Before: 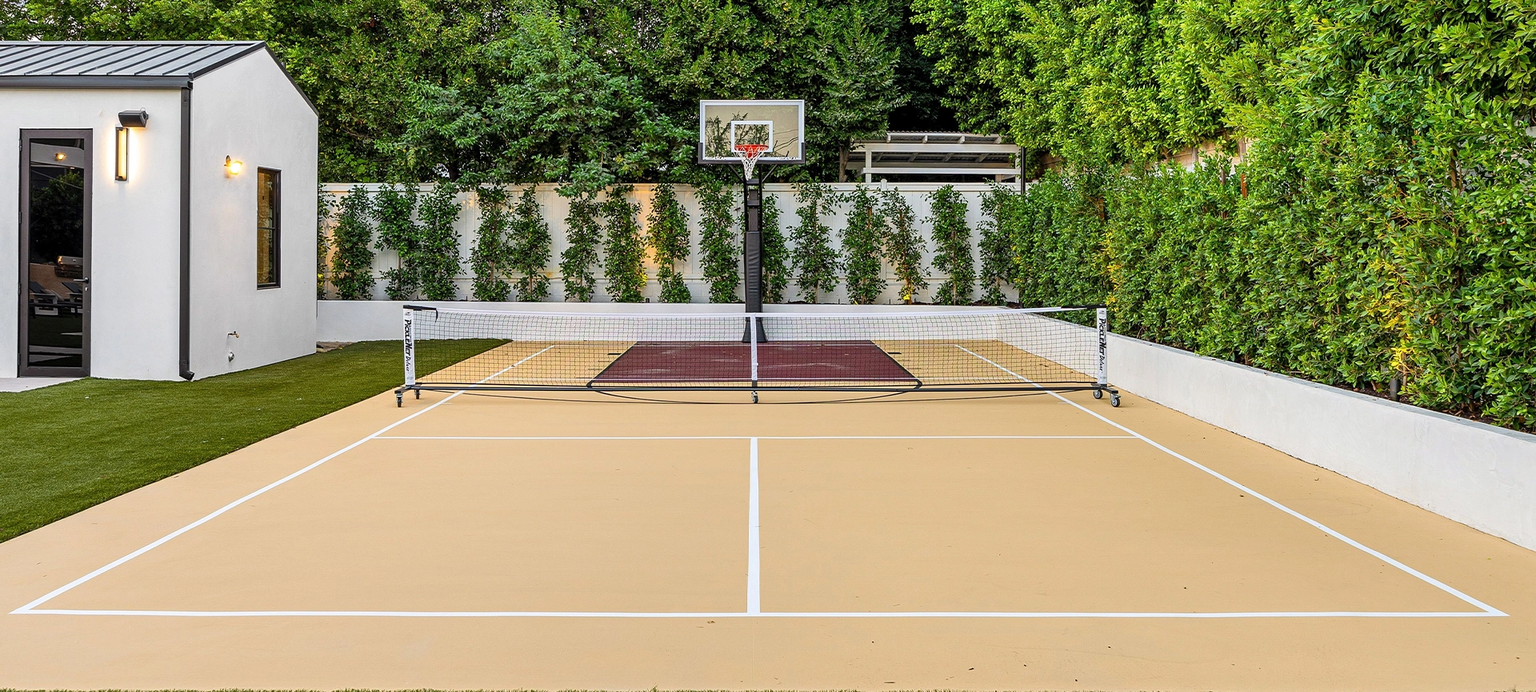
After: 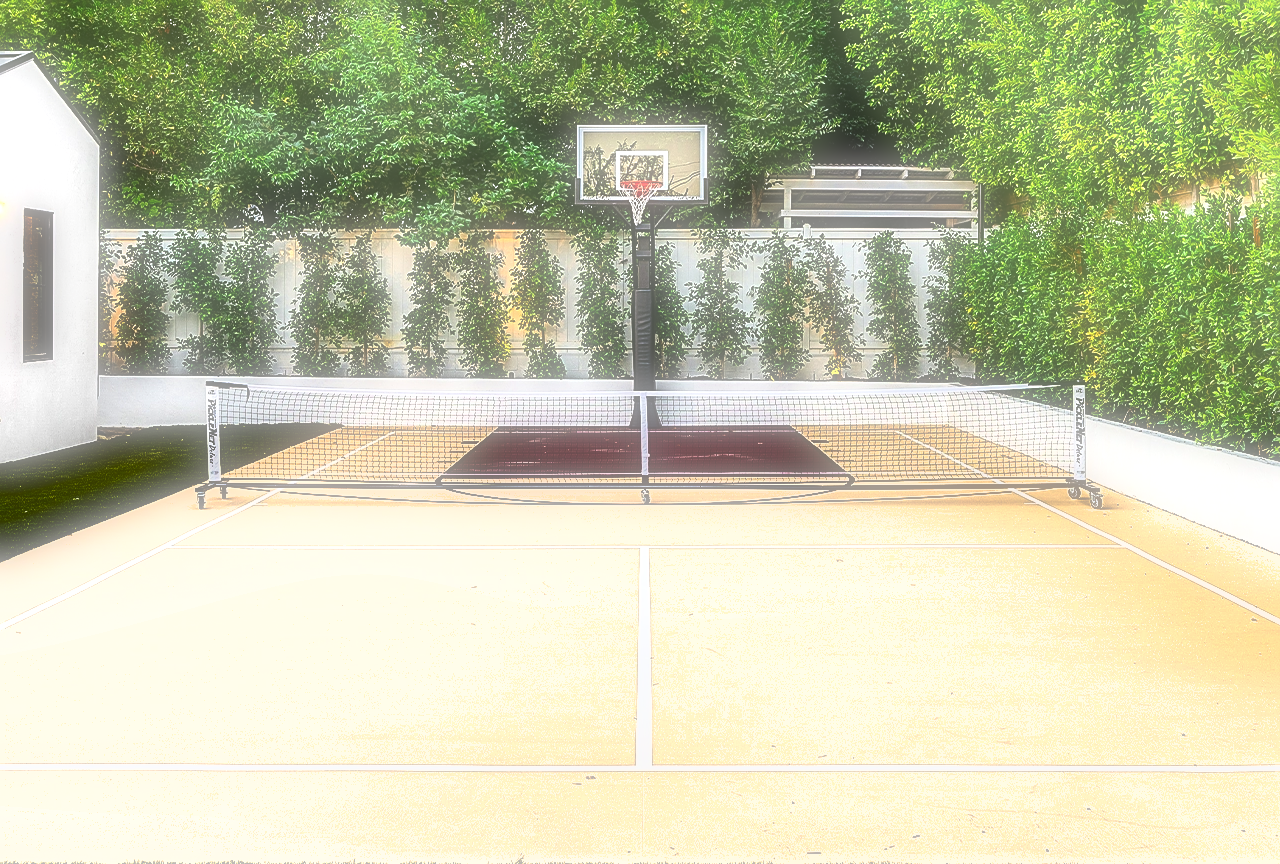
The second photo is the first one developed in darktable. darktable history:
shadows and highlights: white point adjustment -3.64, highlights -63.34, highlights color adjustment 42%, soften with gaussian
exposure: black level correction 0, exposure 1 EV, compensate exposure bias true, compensate highlight preservation false
sharpen: on, module defaults
crop and rotate: left 15.546%, right 17.787%
soften: on, module defaults
color zones: curves: ch0 [(0, 0.613) (0.01, 0.613) (0.245, 0.448) (0.498, 0.529) (0.642, 0.665) (0.879, 0.777) (0.99, 0.613)]; ch1 [(0, 0) (0.143, 0) (0.286, 0) (0.429, 0) (0.571, 0) (0.714, 0) (0.857, 0)], mix -121.96%
